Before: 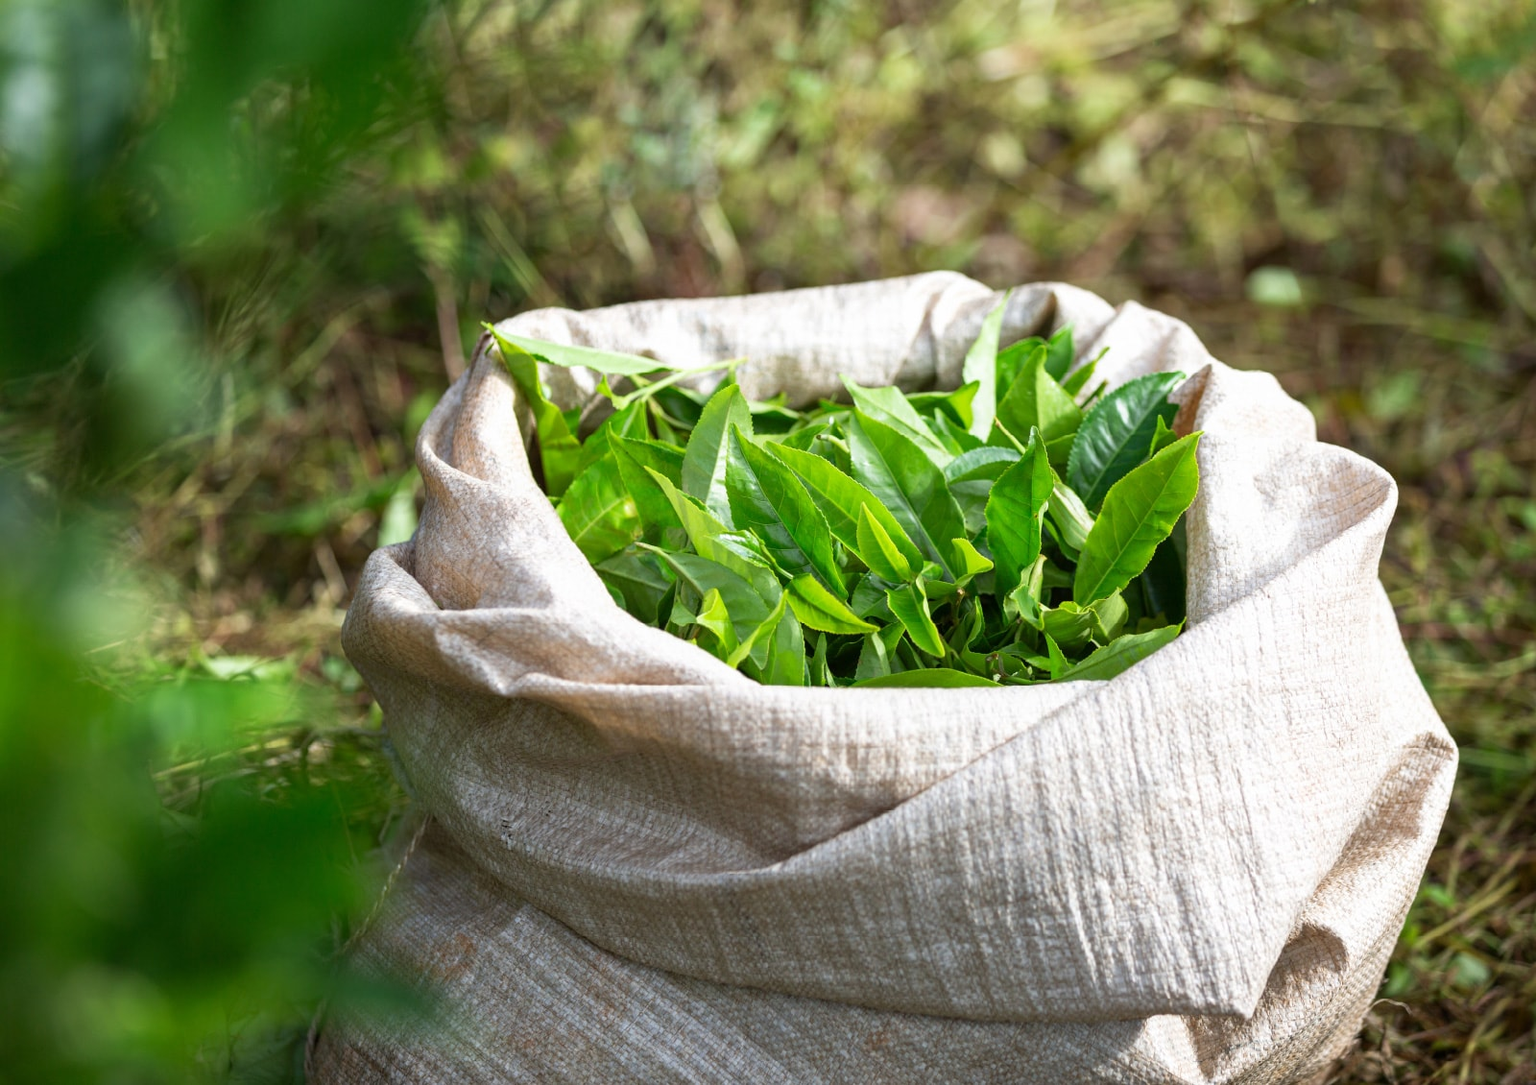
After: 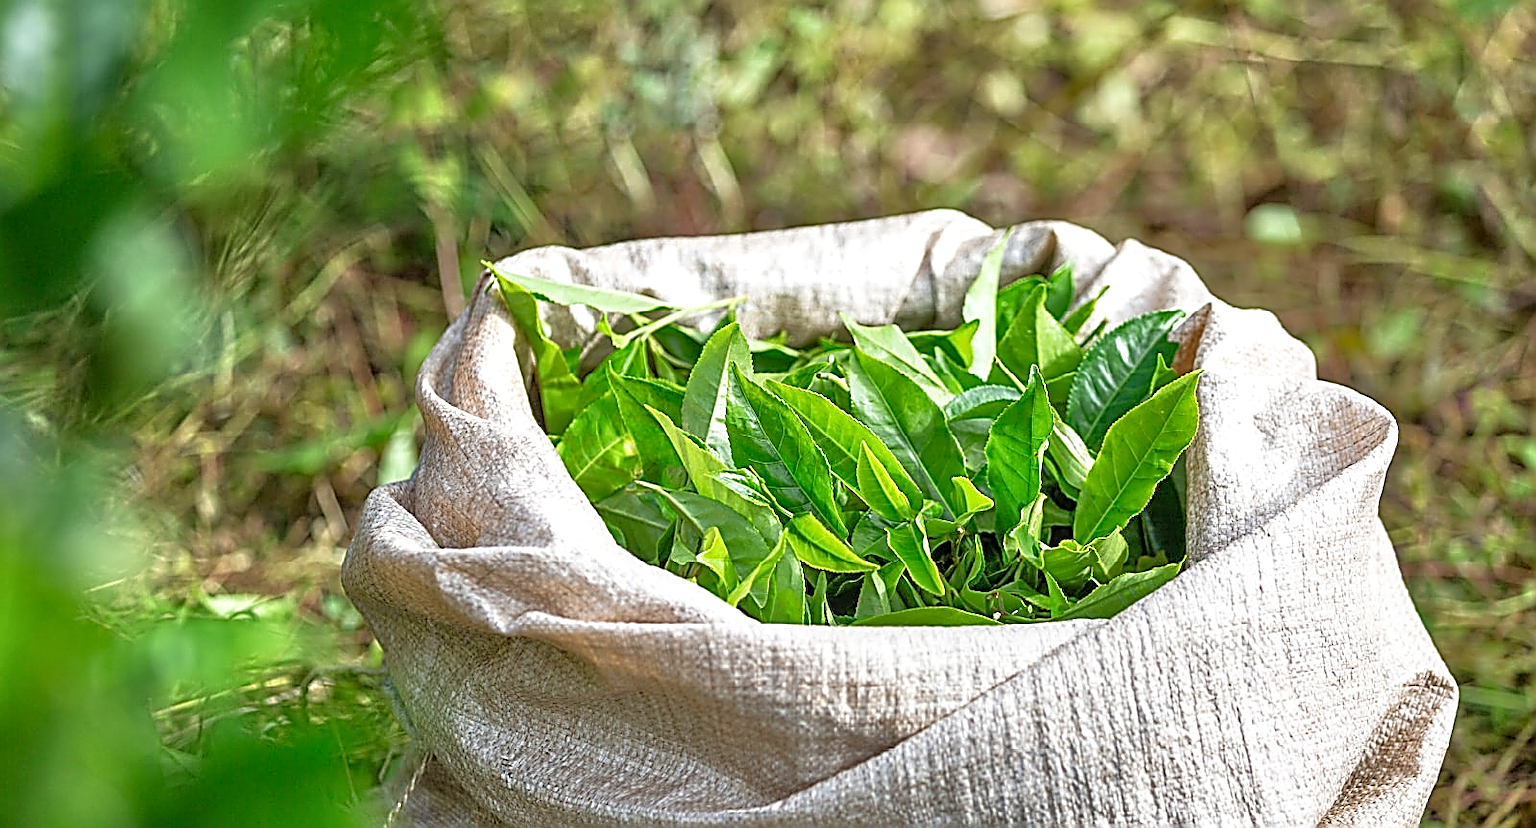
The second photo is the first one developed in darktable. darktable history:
shadows and highlights: shadows 49.17, highlights -42.44, soften with gaussian
crop: top 5.704%, bottom 17.905%
sharpen: amount 1.988
local contrast: on, module defaults
tone equalizer: -7 EV 0.146 EV, -6 EV 0.619 EV, -5 EV 1.13 EV, -4 EV 1.32 EV, -3 EV 1.15 EV, -2 EV 0.6 EV, -1 EV 0.155 EV
levels: white 99.91%, levels [0, 0.498, 1]
